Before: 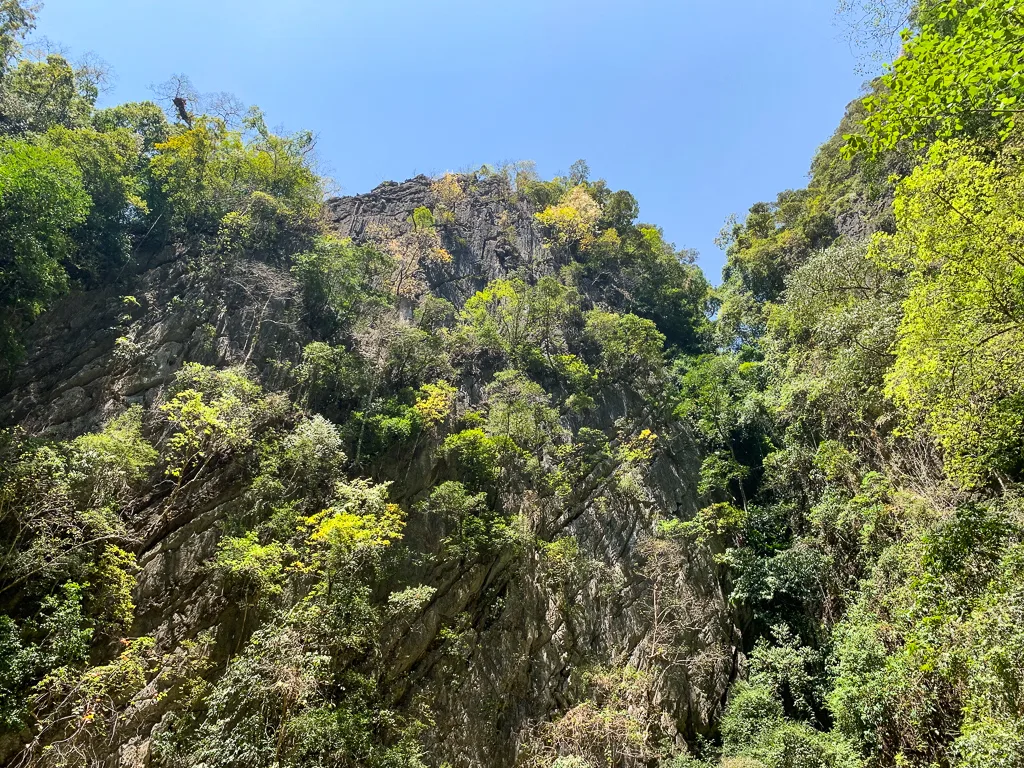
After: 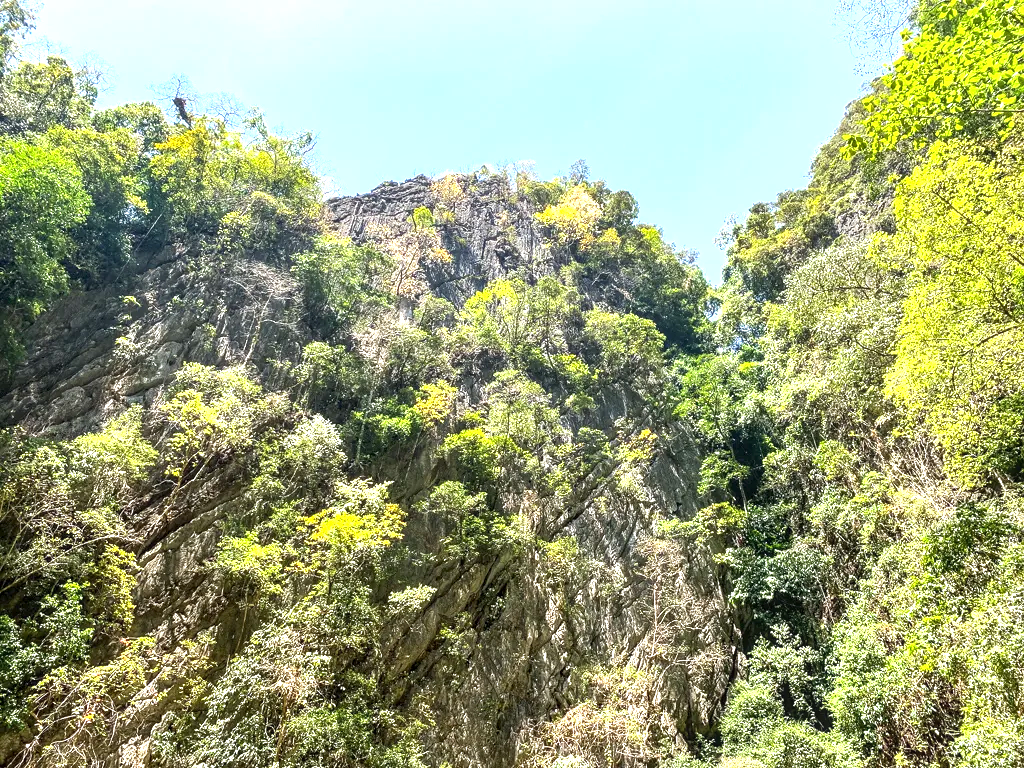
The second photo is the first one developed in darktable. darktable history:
exposure: exposure 1.16 EV, compensate exposure bias true, compensate highlight preservation false
local contrast: on, module defaults
